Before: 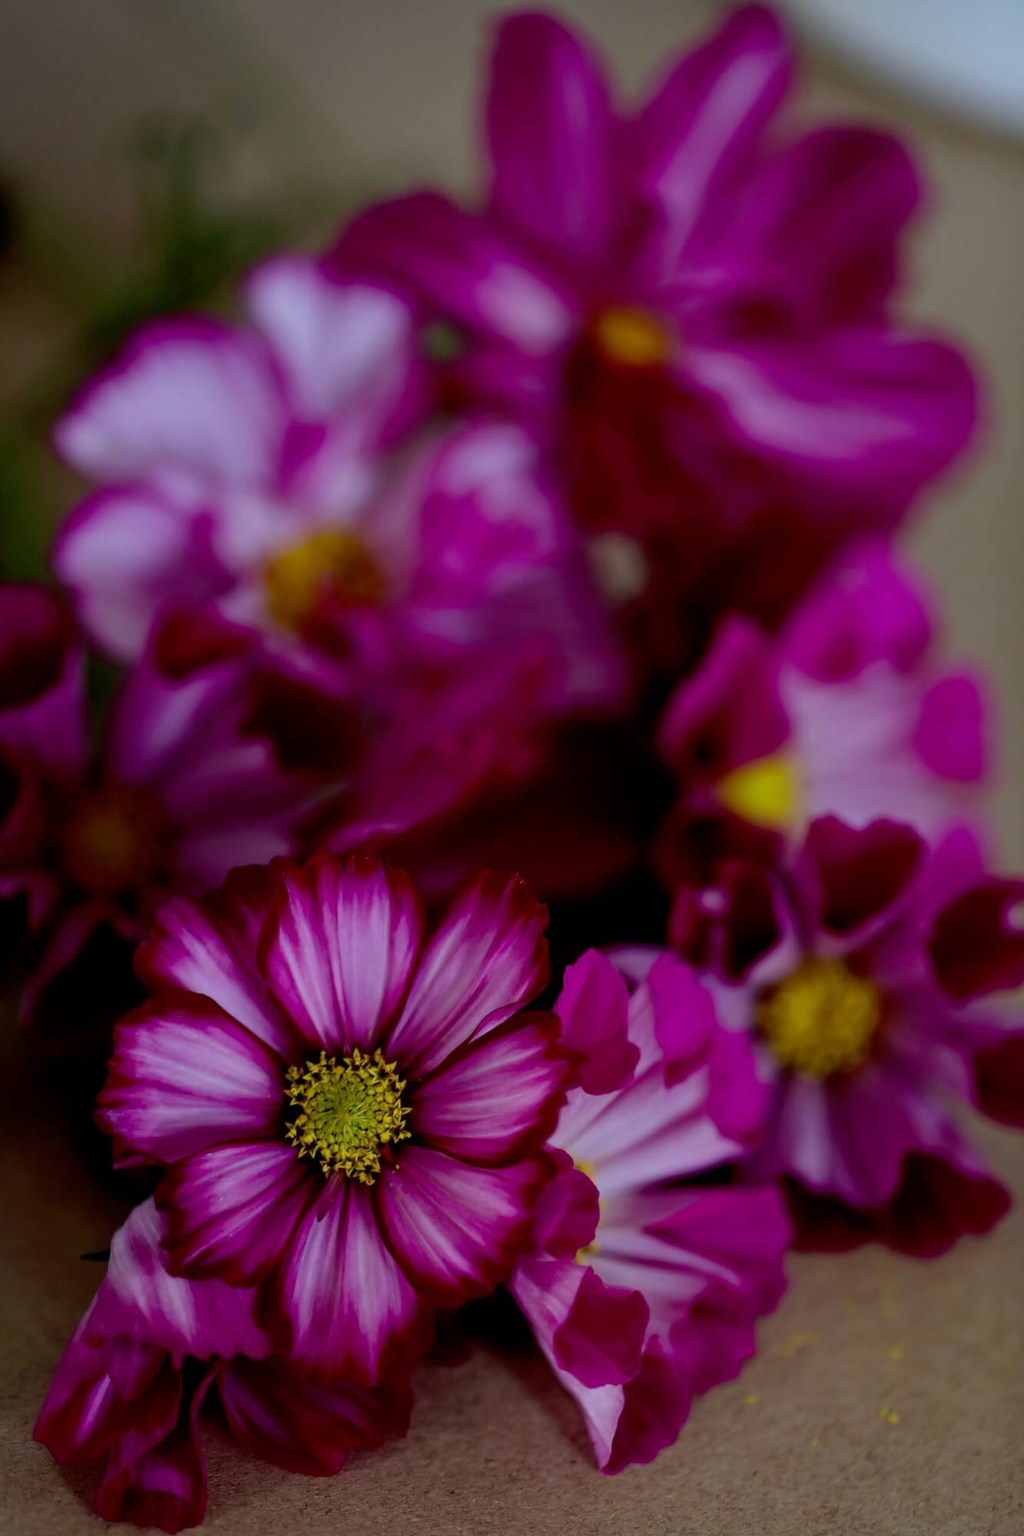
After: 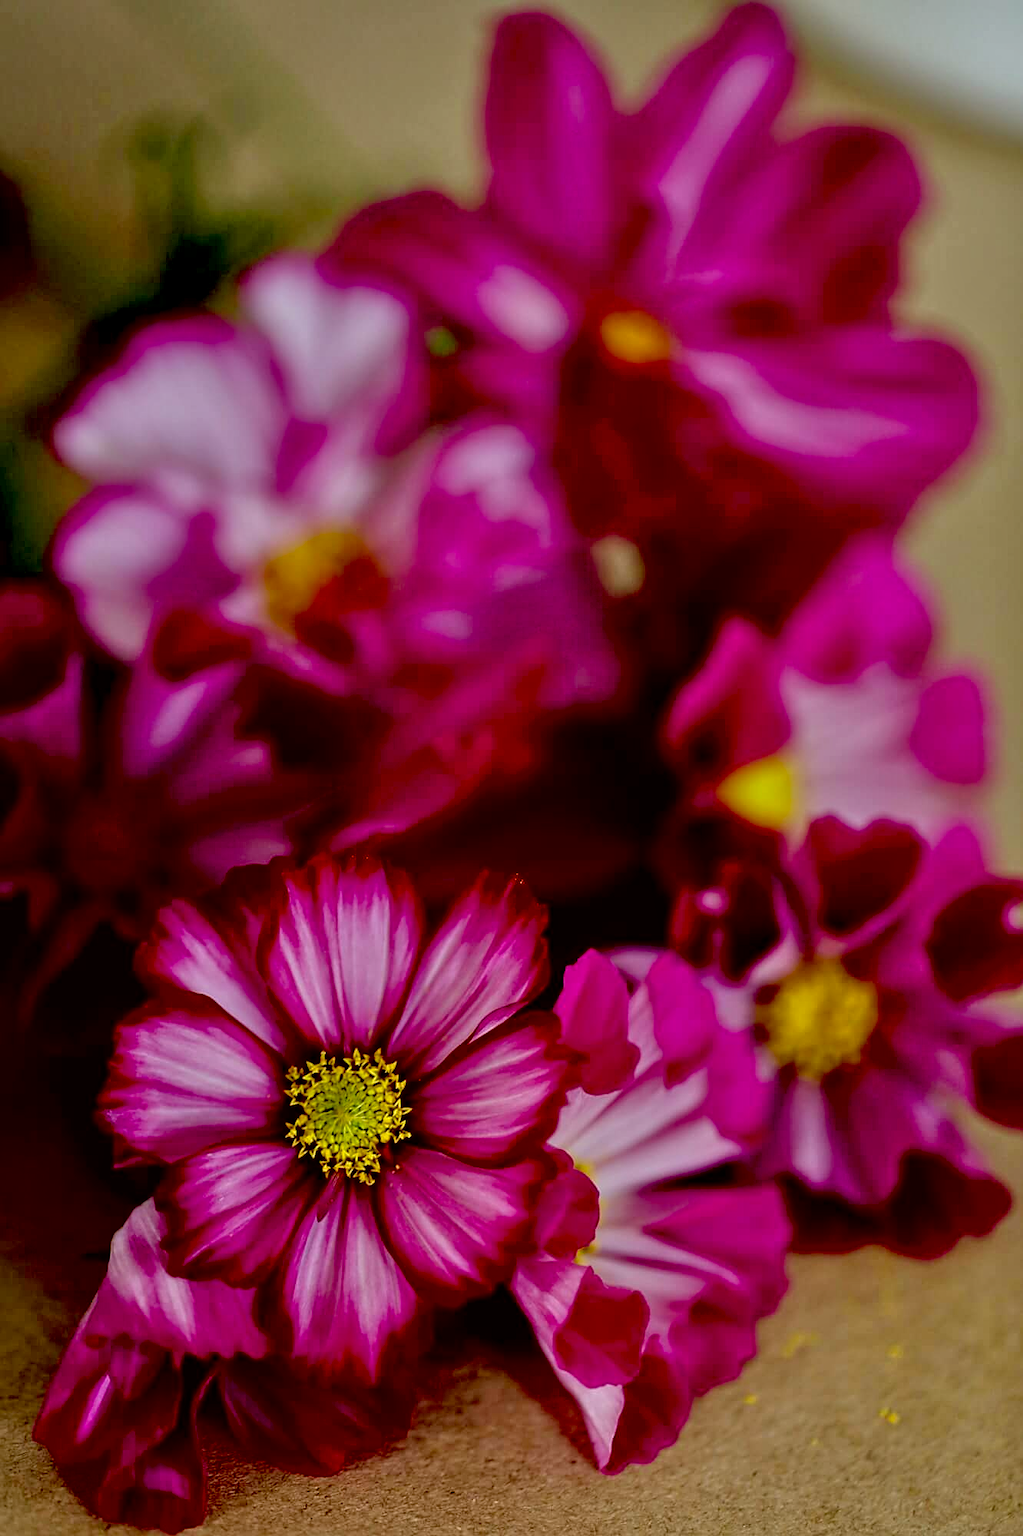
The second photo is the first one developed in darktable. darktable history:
color correction: highlights a* -1.2, highlights b* 10.51, shadows a* 0.237, shadows b* 19.48
tone equalizer: -7 EV 0.145 EV, -6 EV 0.594 EV, -5 EV 1.15 EV, -4 EV 1.34 EV, -3 EV 1.12 EV, -2 EV 0.6 EV, -1 EV 0.149 EV
exposure: black level correction 0.014, compensate exposure bias true, compensate highlight preservation false
contrast brightness saturation: saturation -0.061
sharpen: amount 0.498
local contrast: highlights 100%, shadows 100%, detail 120%, midtone range 0.2
